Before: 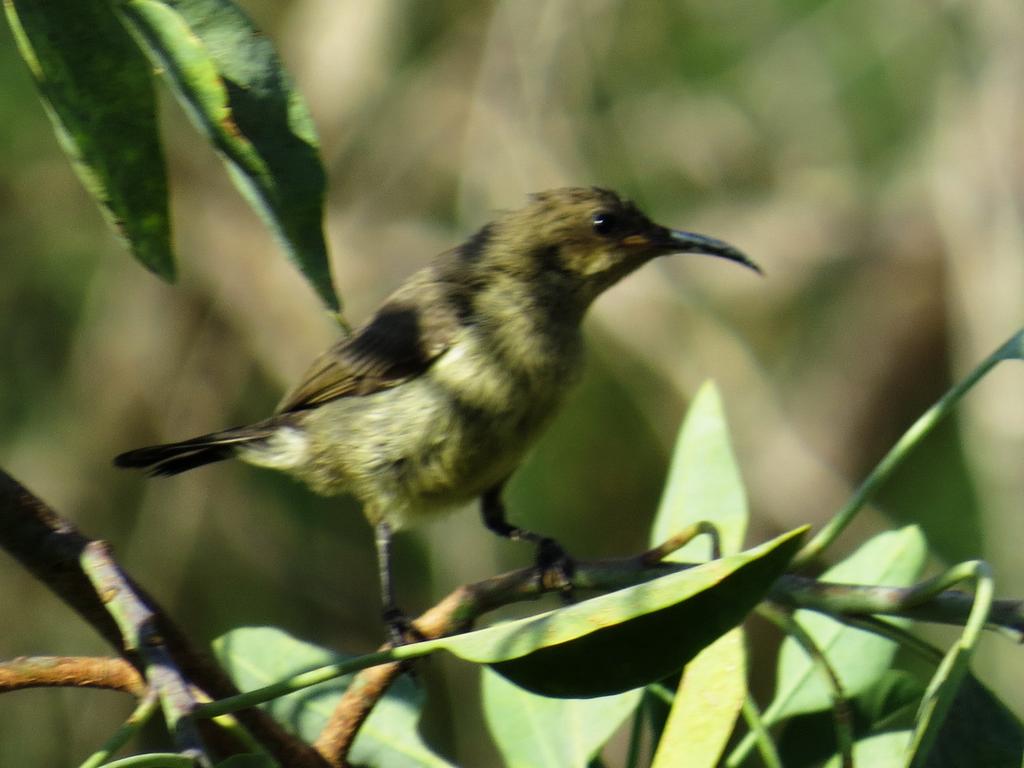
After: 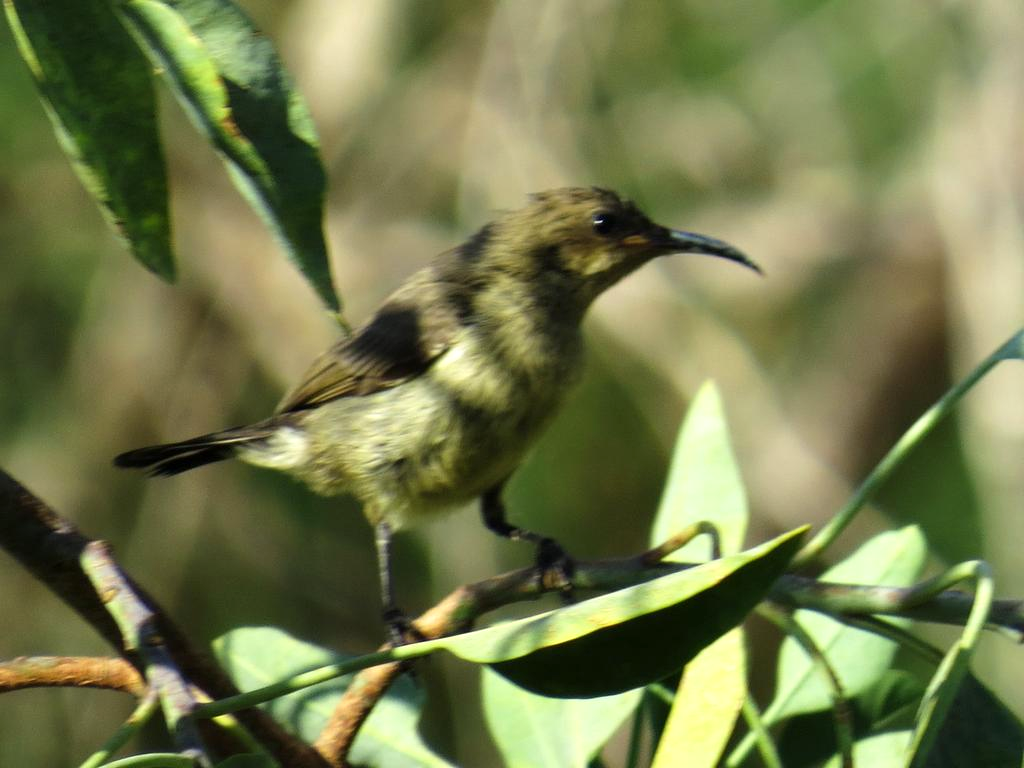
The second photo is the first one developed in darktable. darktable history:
exposure: exposure 0.258 EV, compensate highlight preservation false
tone equalizer: on, module defaults
